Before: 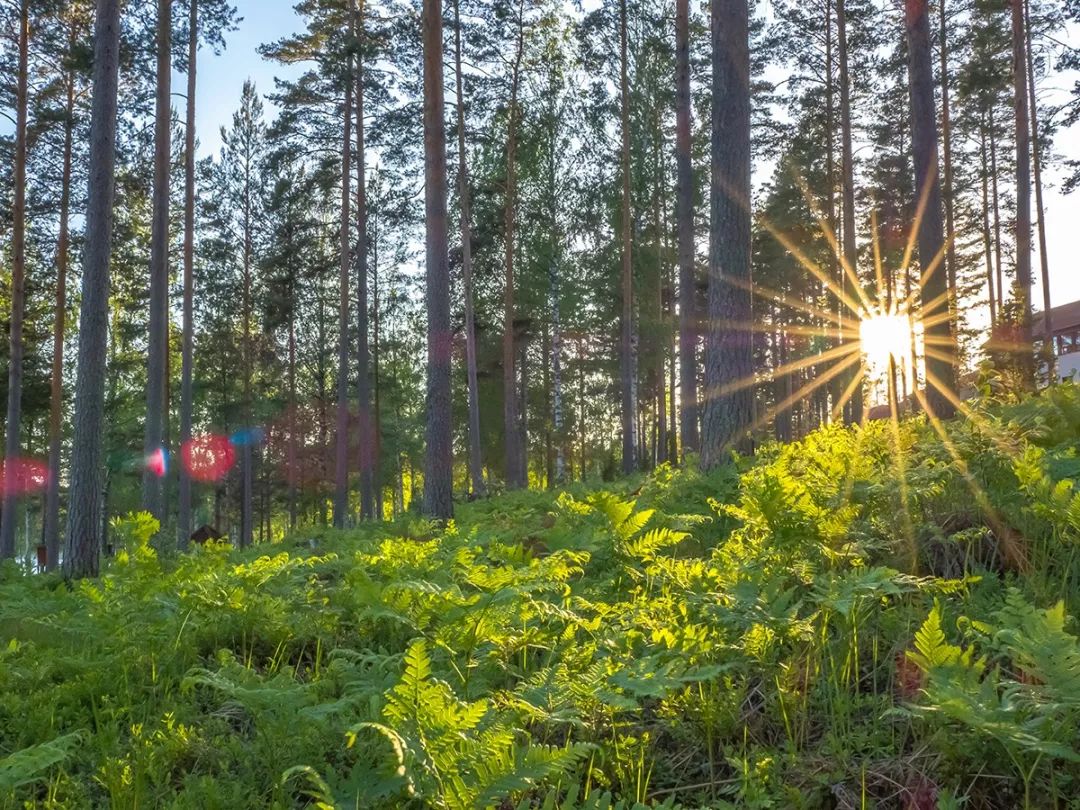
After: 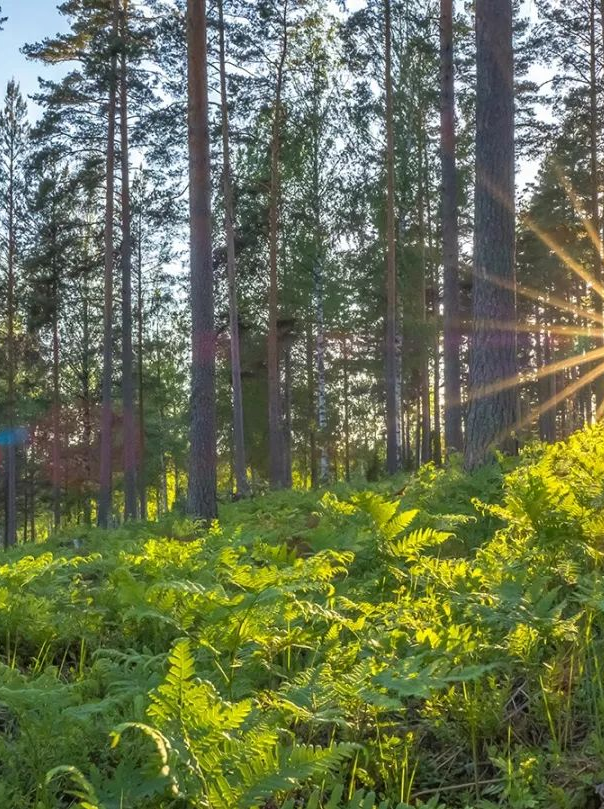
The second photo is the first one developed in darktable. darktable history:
shadows and highlights: shadows 39.4, highlights -52.59, low approximation 0.01, soften with gaussian
crop: left 21.933%, right 22.129%, bottom 0.002%
